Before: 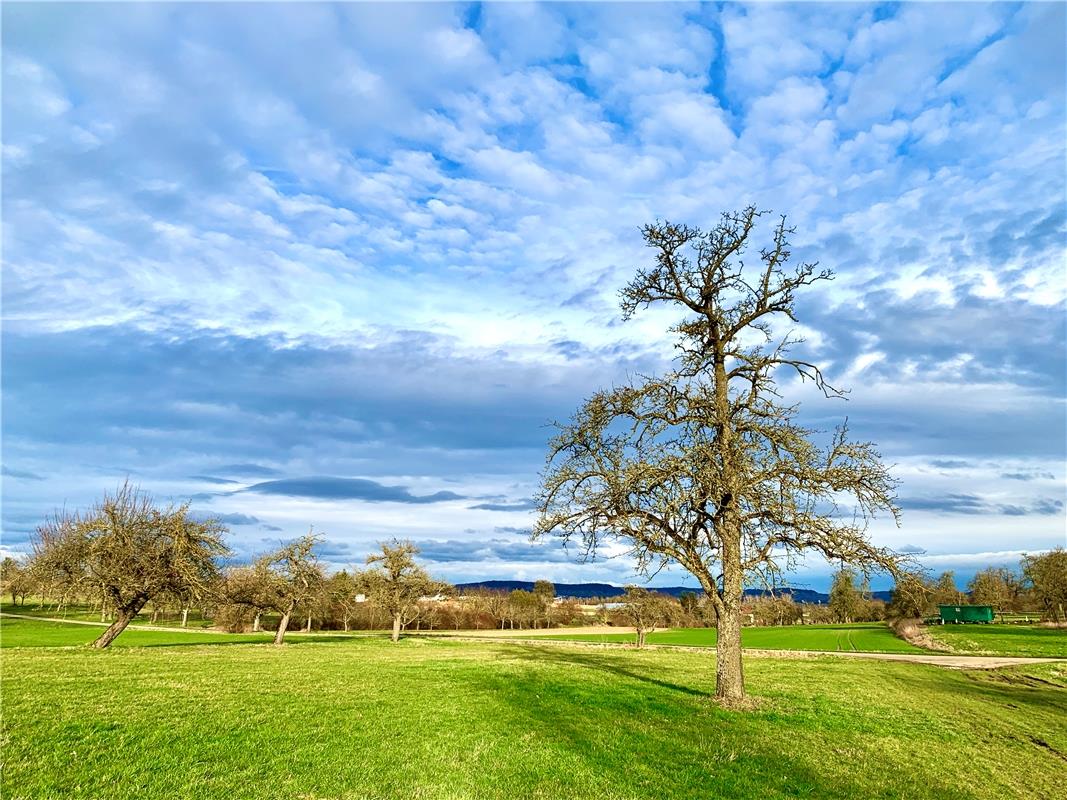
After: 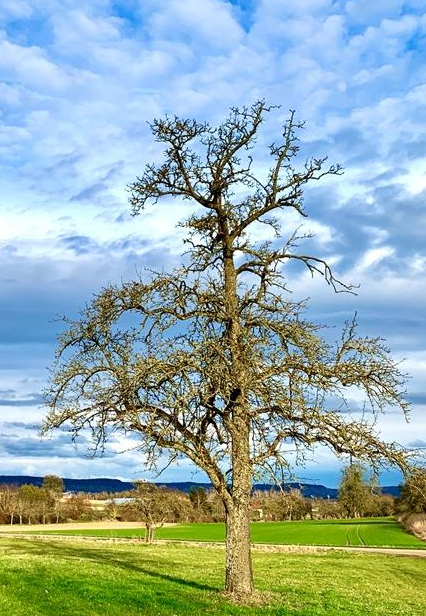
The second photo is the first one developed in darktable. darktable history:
crop: left 46.051%, top 13.157%, right 14.01%, bottom 9.805%
